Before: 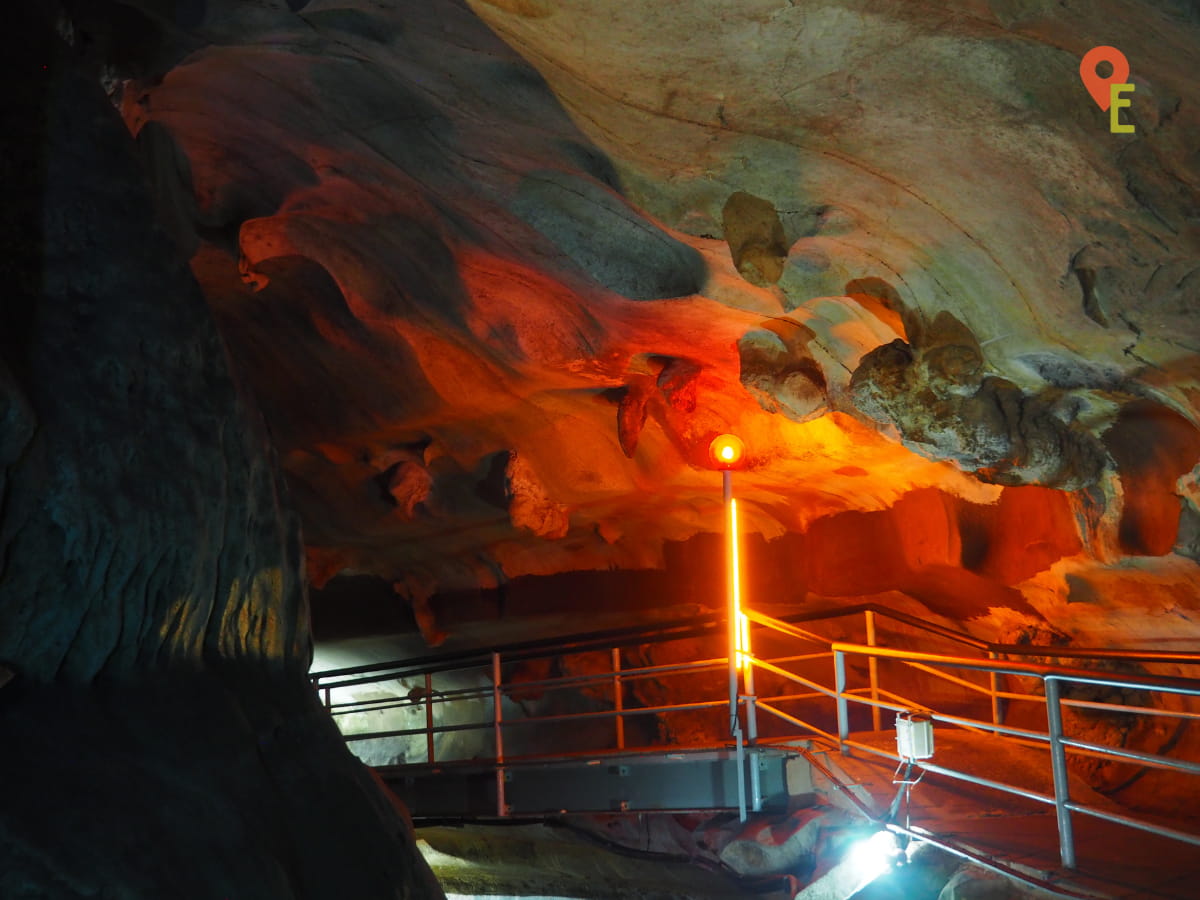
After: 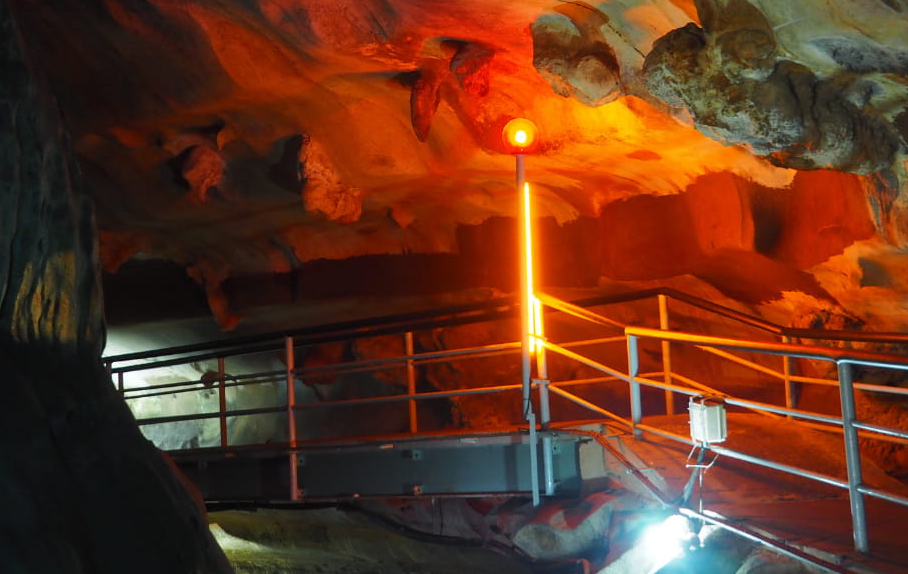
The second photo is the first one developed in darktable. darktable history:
crop and rotate: left 17.299%, top 35.115%, right 7.015%, bottom 1.024%
